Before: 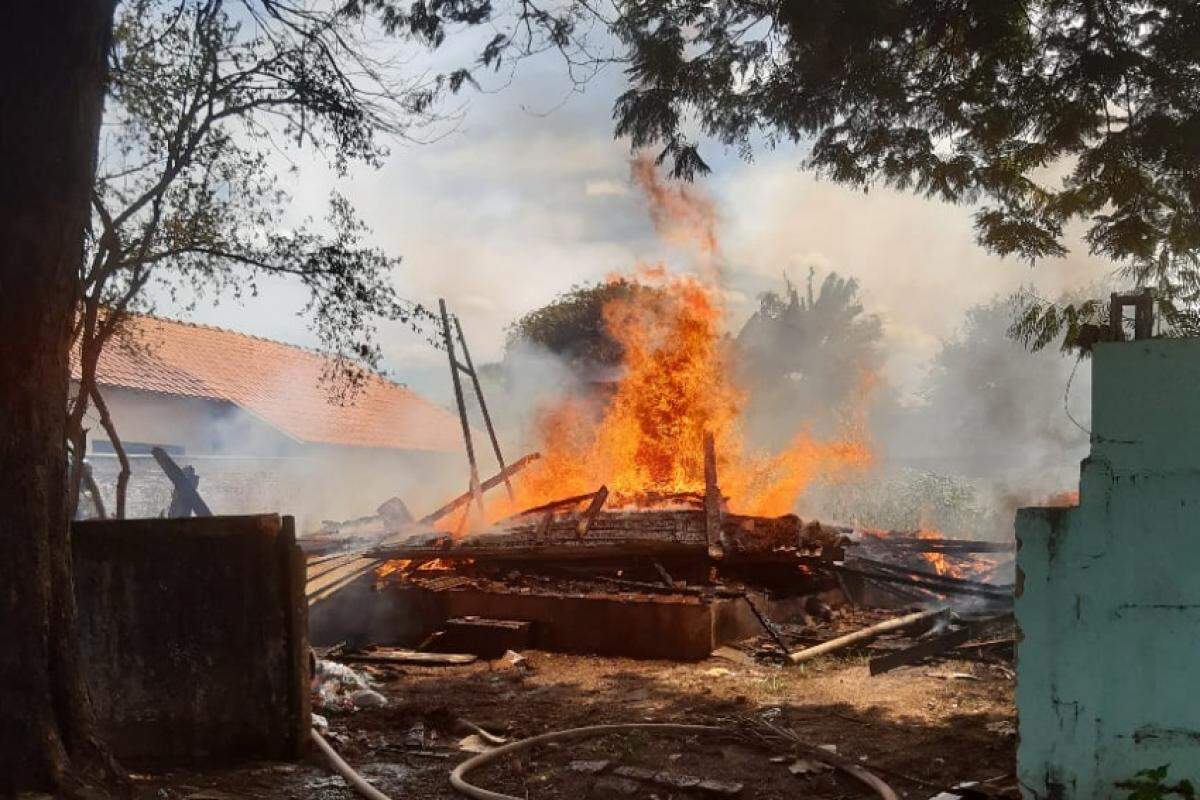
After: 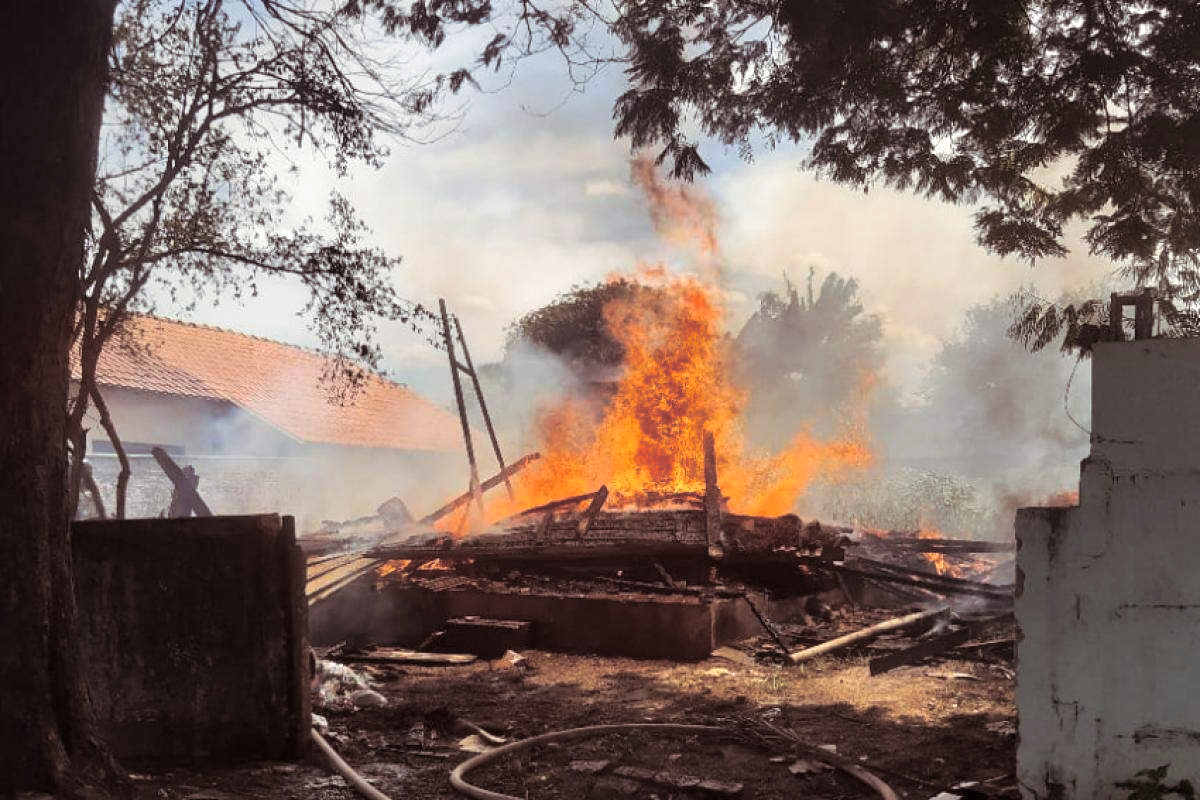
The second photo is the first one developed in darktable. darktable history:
exposure: exposure 0.2 EV, compensate highlight preservation false
split-toning: shadows › saturation 0.24, highlights › hue 54°, highlights › saturation 0.24
